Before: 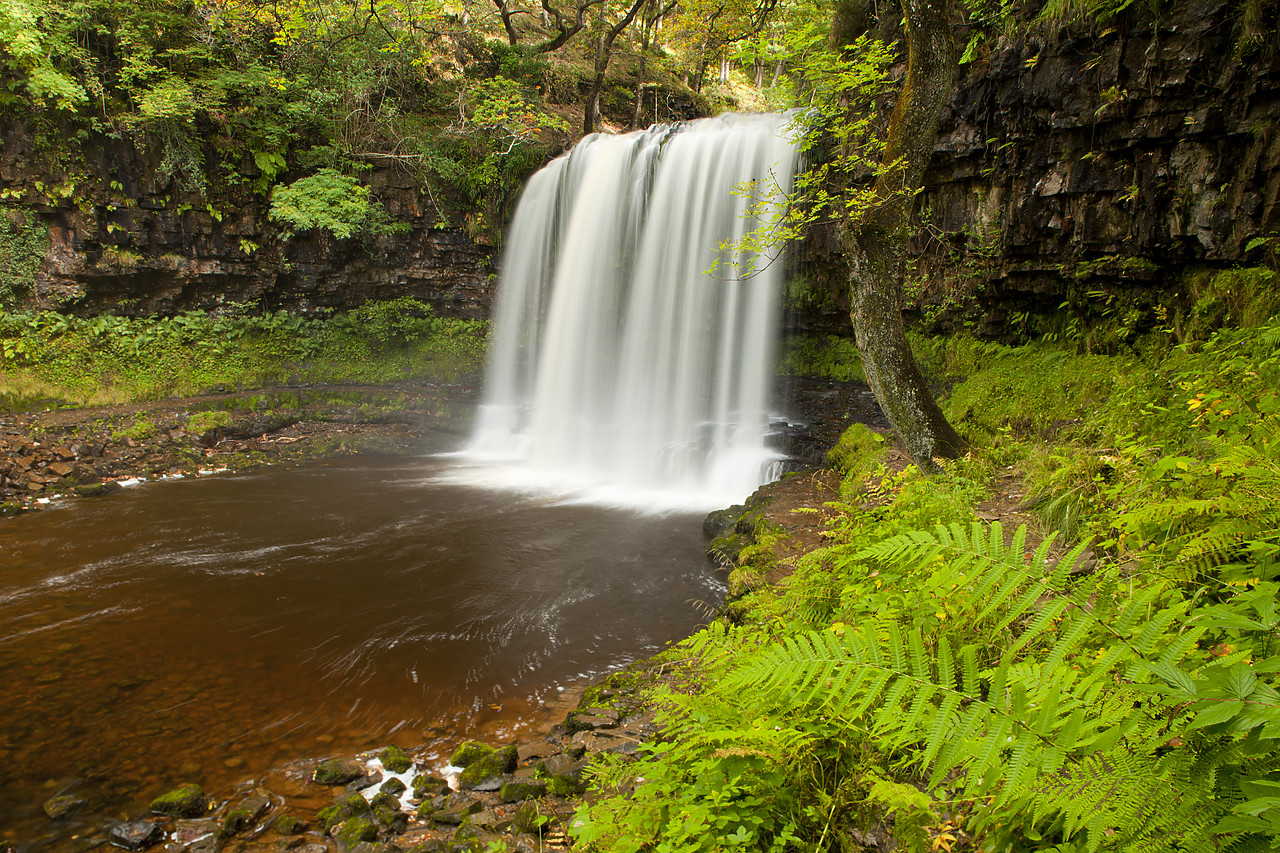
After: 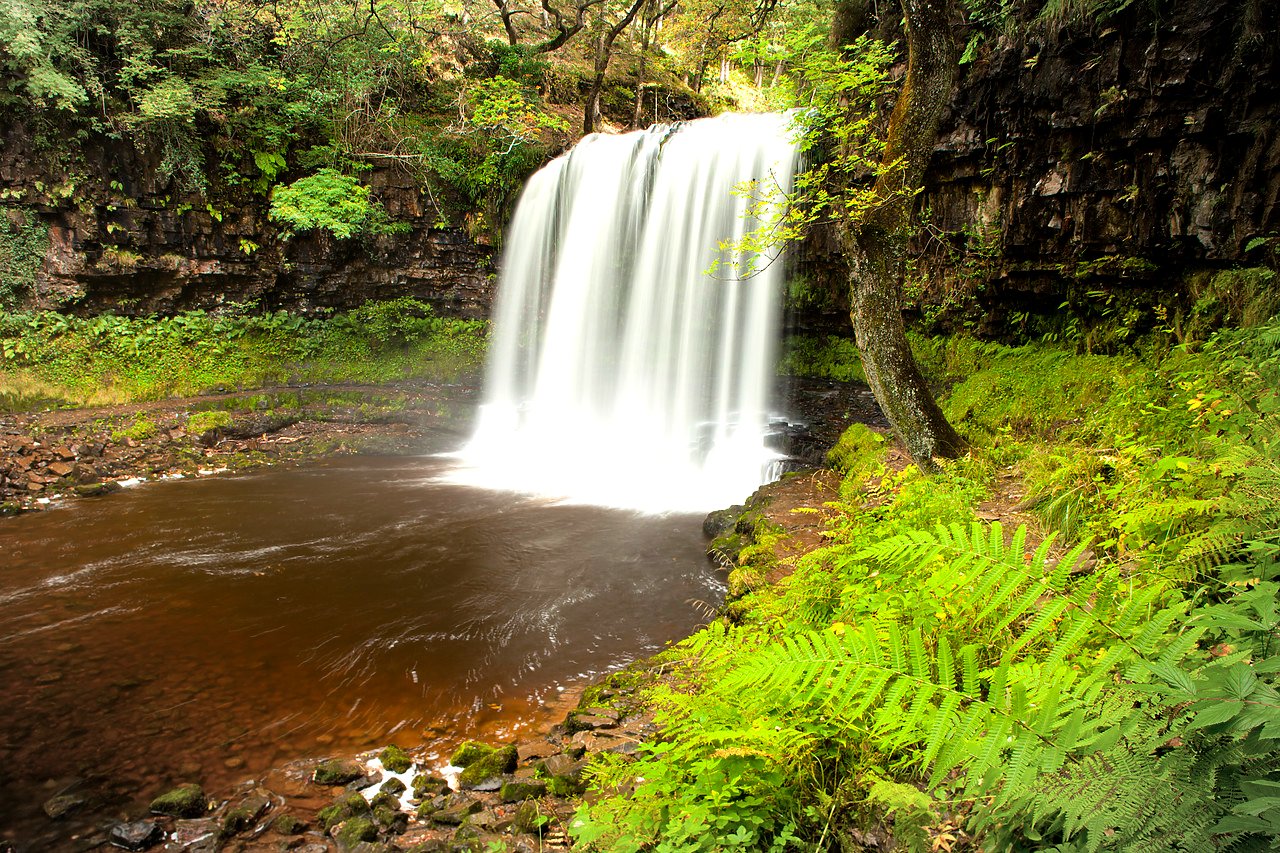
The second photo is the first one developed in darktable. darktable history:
tone equalizer: -8 EV -0.782 EV, -7 EV -0.739 EV, -6 EV -0.573 EV, -5 EV -0.396 EV, -3 EV 0.402 EV, -2 EV 0.6 EV, -1 EV 0.698 EV, +0 EV 0.752 EV
vignetting: fall-off radius 68.98%, automatic ratio true
